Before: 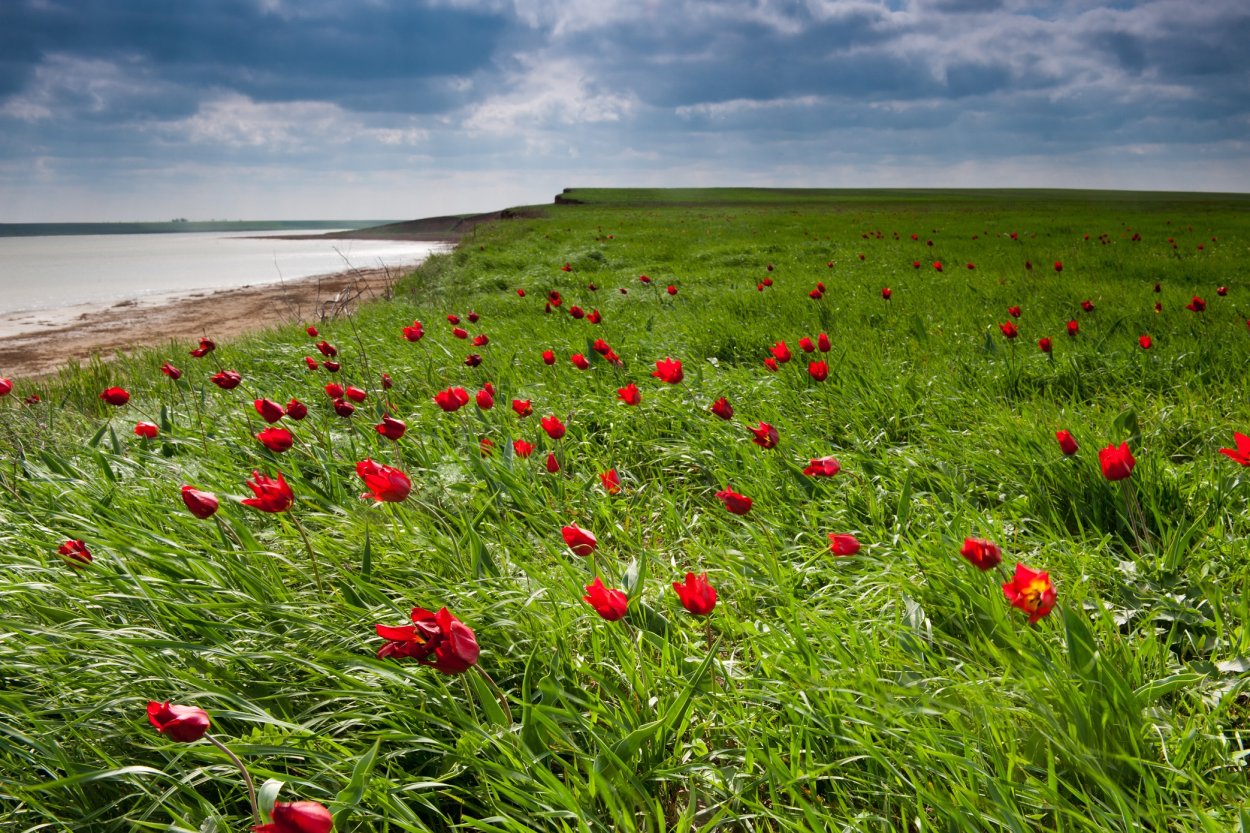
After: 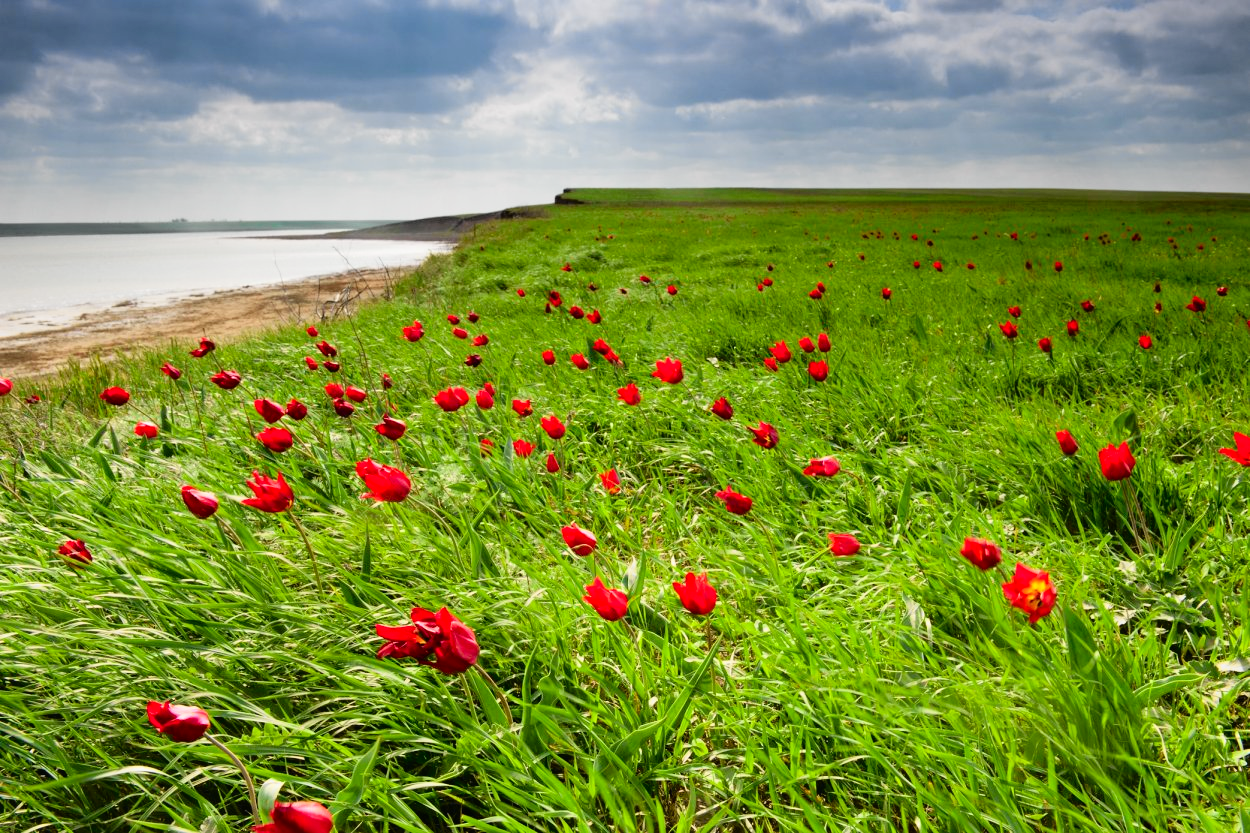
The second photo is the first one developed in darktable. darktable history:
tone curve: curves: ch0 [(0, 0.008) (0.107, 0.091) (0.278, 0.351) (0.457, 0.562) (0.628, 0.738) (0.839, 0.909) (0.998, 0.978)]; ch1 [(0, 0) (0.437, 0.408) (0.474, 0.479) (0.502, 0.5) (0.527, 0.519) (0.561, 0.575) (0.608, 0.665) (0.669, 0.748) (0.859, 0.899) (1, 1)]; ch2 [(0, 0) (0.33, 0.301) (0.421, 0.443) (0.473, 0.498) (0.502, 0.504) (0.522, 0.527) (0.549, 0.583) (0.644, 0.703) (1, 1)], color space Lab, independent channels, preserve colors none
